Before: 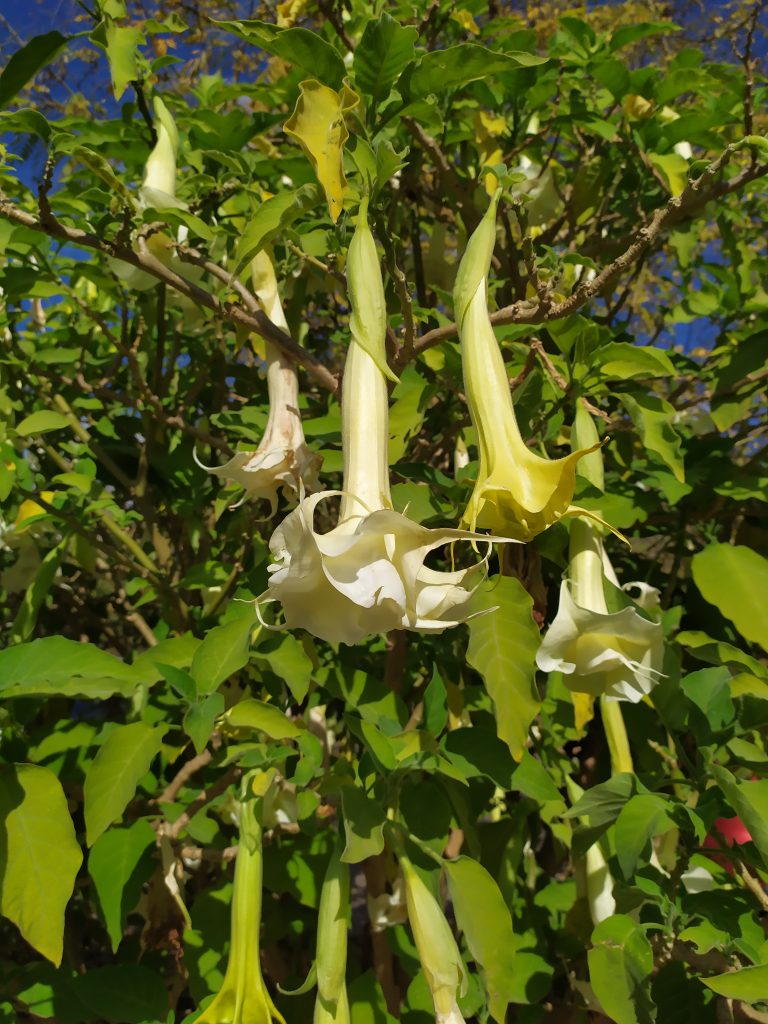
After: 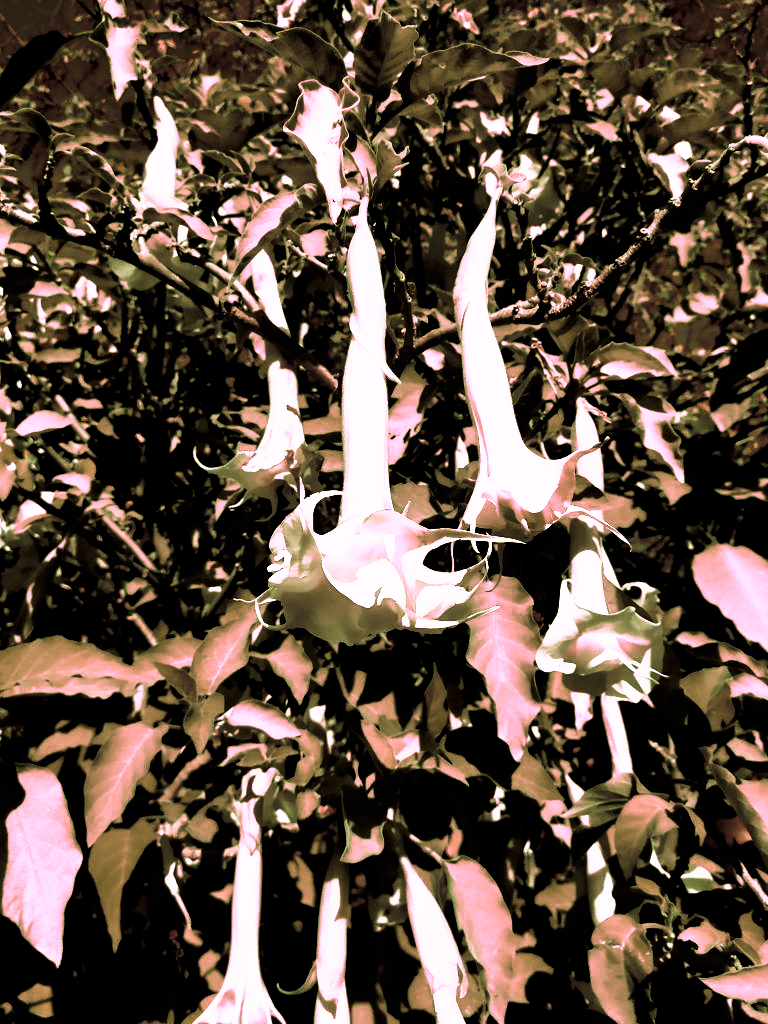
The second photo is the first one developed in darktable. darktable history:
tone curve: curves: ch0 [(0, 0) (0.003, 0) (0.011, 0) (0.025, 0) (0.044, 0.001) (0.069, 0.003) (0.1, 0.003) (0.136, 0.006) (0.177, 0.014) (0.224, 0.056) (0.277, 0.128) (0.335, 0.218) (0.399, 0.346) (0.468, 0.512) (0.543, 0.713) (0.623, 0.898) (0.709, 0.987) (0.801, 0.99) (0.898, 0.99) (1, 1)], preserve colors none
color look up table: target L [83.42, 83.38, 83.38, 83.42, 79.45, 79.45, 83.38, 62.07, 58.29, 55.91, 49.14, 30.39, 0, 200.2, 83.42, 93.49, 83.42, 74.65, 58.31, 53.7, 53.68, 53.55, 44.91, 44.03, 29.05, 26.27, 83.38, 83.35, 74.72, 60.29, 56.6, 55.44, 54.36, 53.03, 36.35, 32.46, 31.77, 30.91, 10.29, 93.52, 83.42, 83.38, 83.42, 83.38, 60.58, 58.3, 57.97, 55.94, 41.21], target a [60.08, 59.99, 59.99, 60.08, 72.61, 72.61, 59.99, 4.405, 10.06, 14.31, 10.14, 5.777, 0, 0, 60.08, 24.02, 60.08, 54.03, 10.69, 16.26, 15.3, 14.81, 9.113, 10.27, 7.793, 6.743, 59.99, 58.67, 54.93, 6.78, 13.96, 15.61, 15.76, 15.19, 7.06, 6.115, 6.692, 6.324, 4.274, 24.1, 60.08, 59.99, 60.08, 59.99, 6.576, 10.66, 10.23, 14.4, 8.433], target b [-29.57, -29.13, -29.13, -29.57, -19.48, -19.48, -29.13, 5.67, 11.52, 13.16, 13.21, 8.62, 0, 0, -29.57, -11.78, -29.57, 11.41, 11.56, 13.8, 14.39, 13.76, 11.08, 12.39, 8.804, 5.923, -29.13, -12.95, -0.076, 8.952, 12.14, 13.1, 13.93, 13.99, 9.376, 9.358, 10.45, 9.352, 1.624, -12.23, -29.57, -29.13, -29.57, -29.13, 8.024, 11.72, 11.73, 13.56, 10.78], num patches 49
